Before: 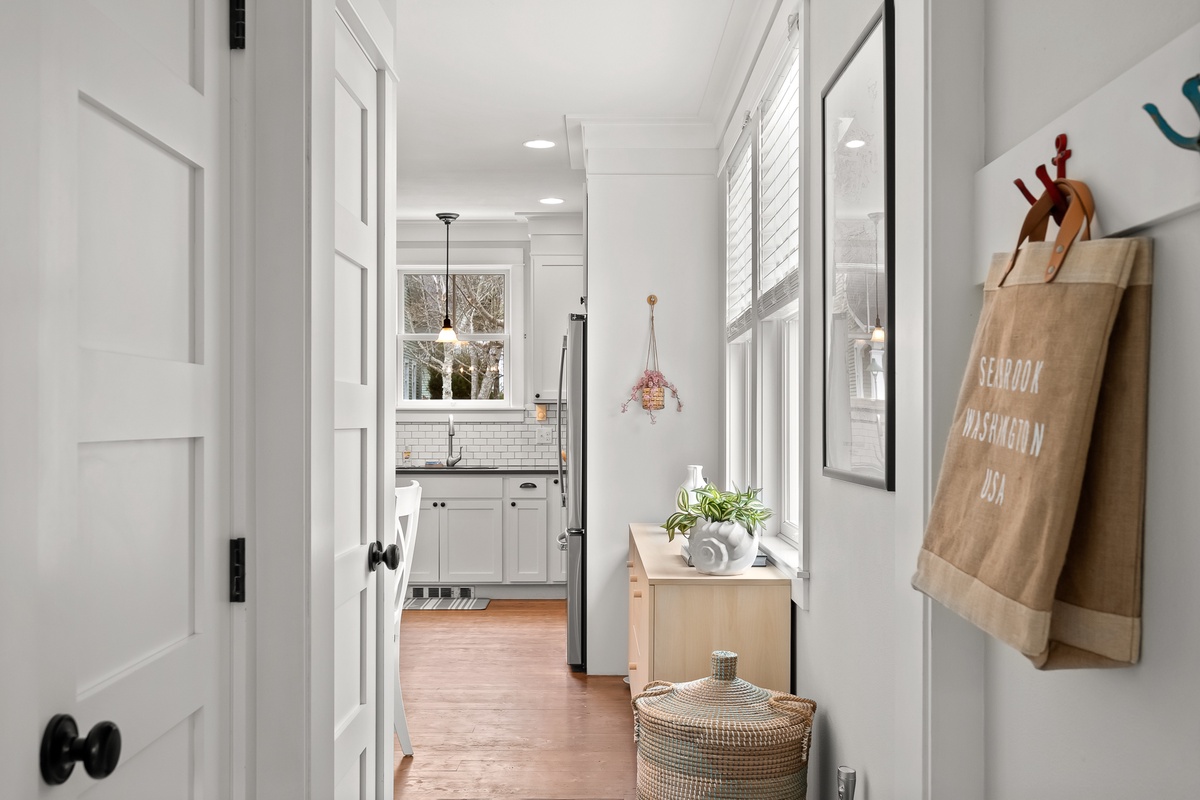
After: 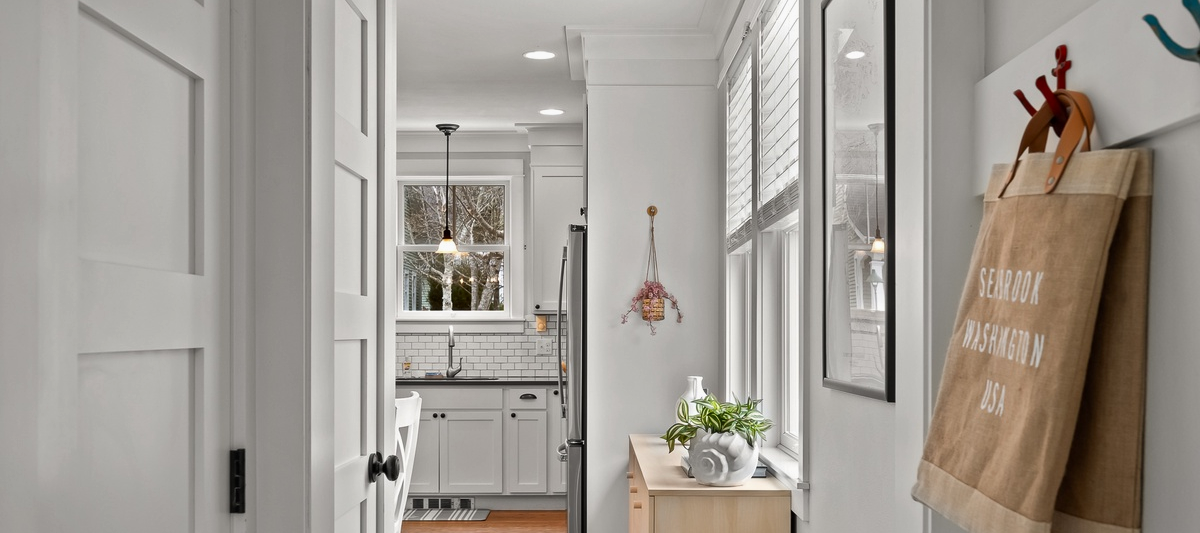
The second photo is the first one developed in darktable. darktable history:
crop: top 11.166%, bottom 22.168%
shadows and highlights: shadows 43.71, white point adjustment -1.46, soften with gaussian
vibrance: on, module defaults
